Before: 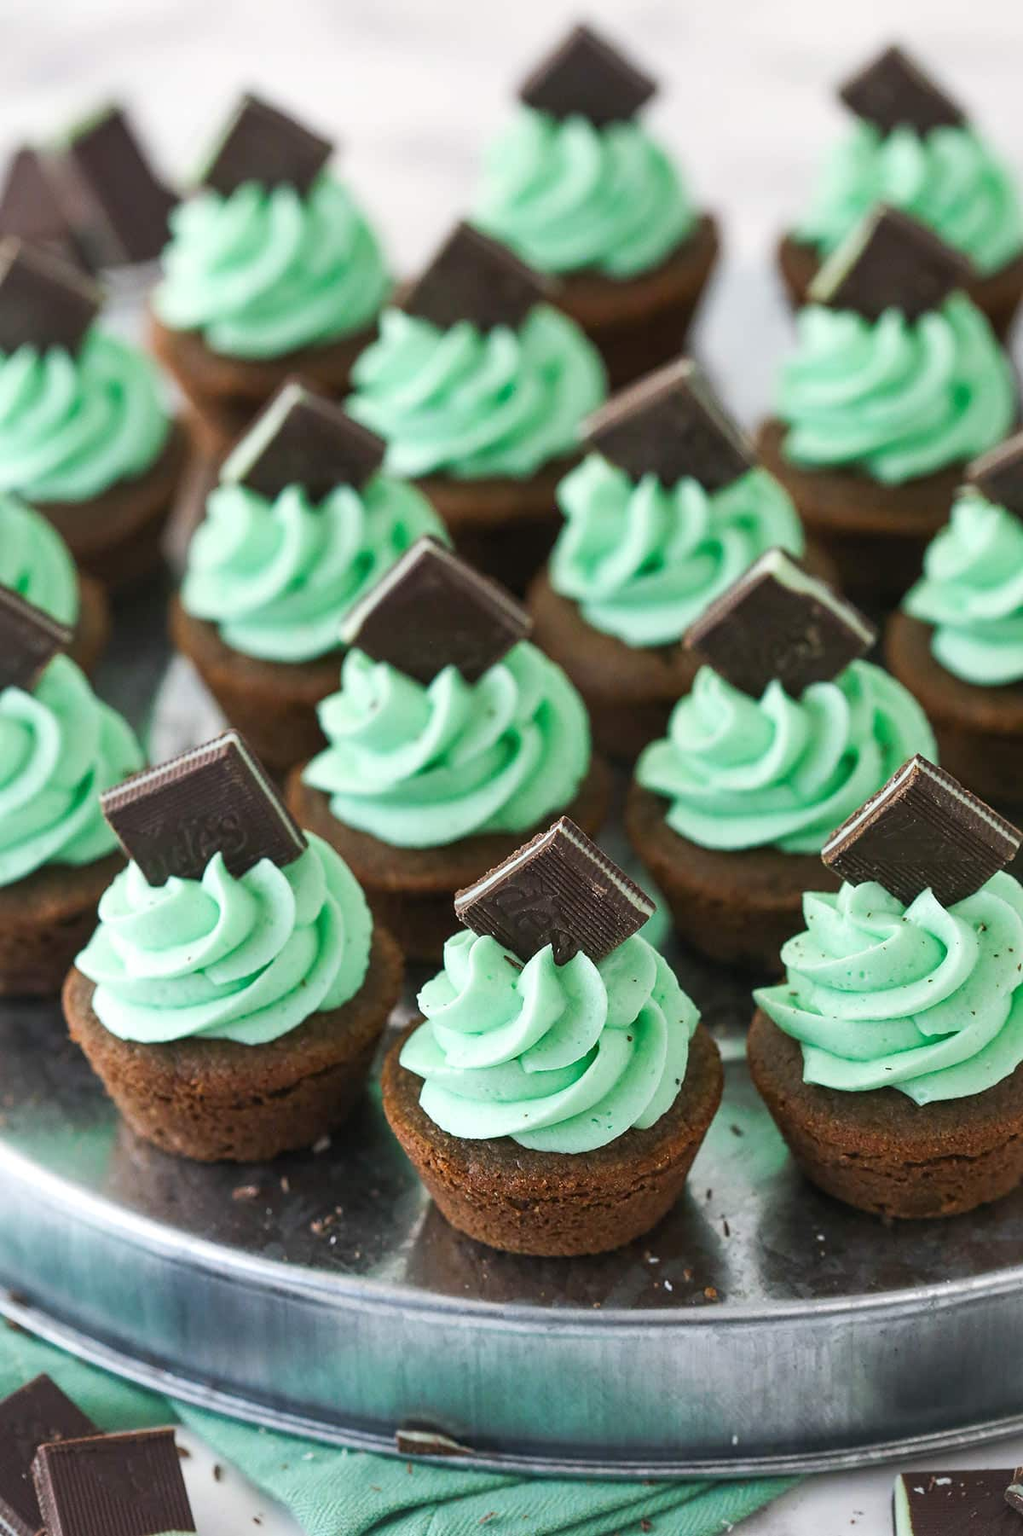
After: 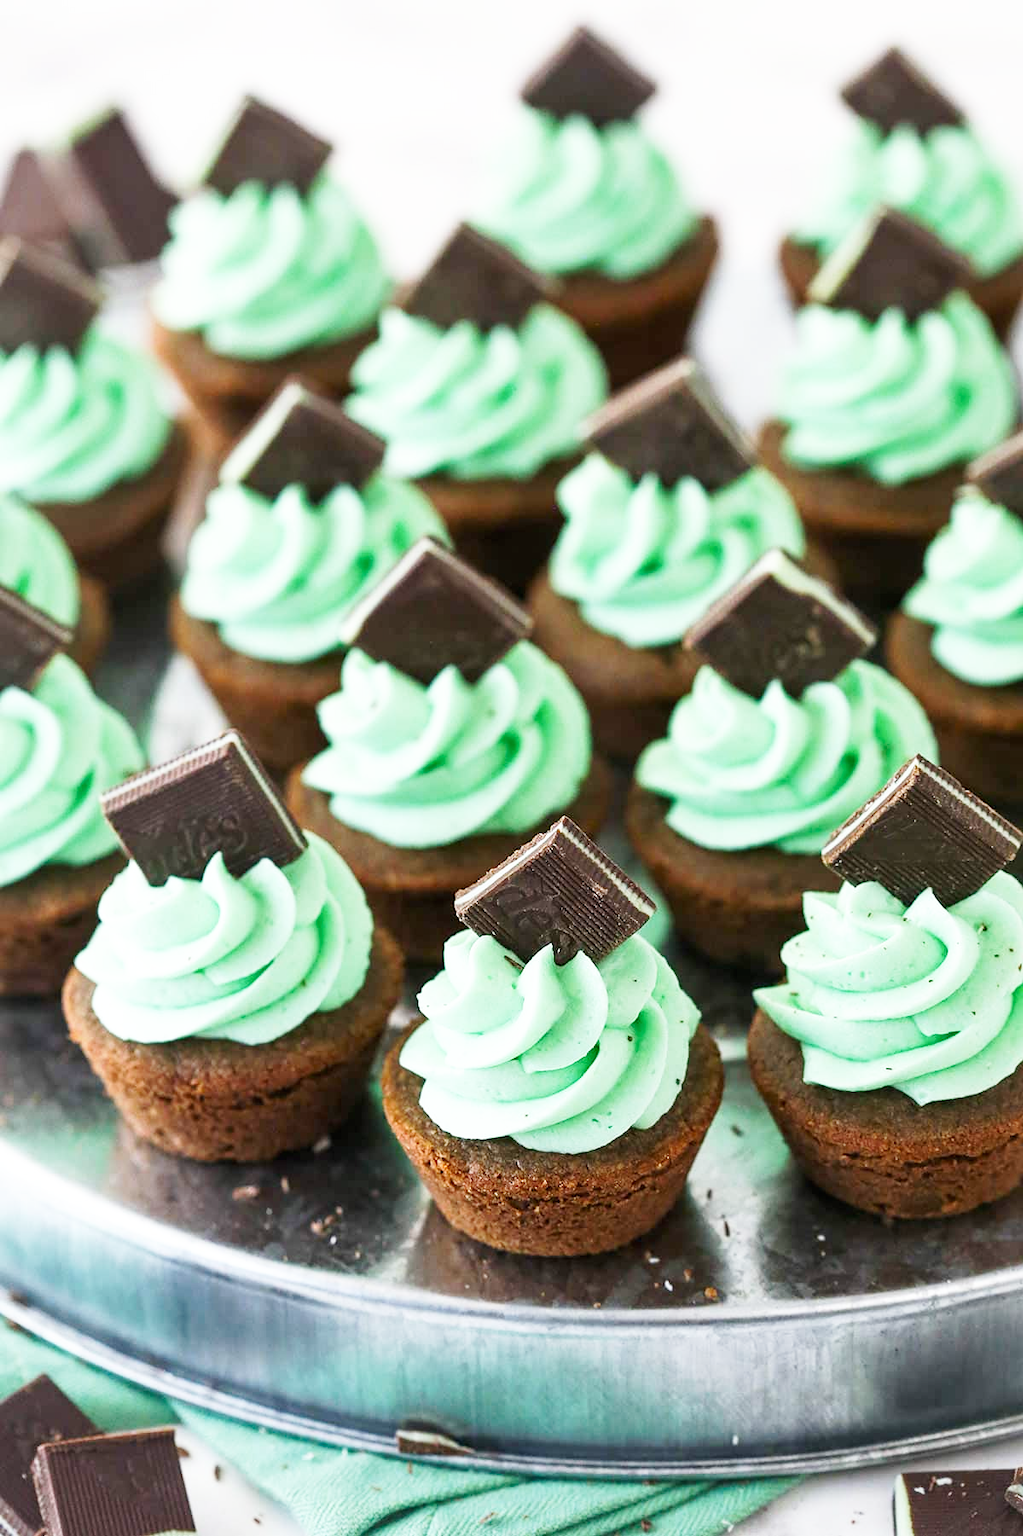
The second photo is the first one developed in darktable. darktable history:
base curve: curves: ch0 [(0, 0) (0.005, 0.002) (0.15, 0.3) (0.4, 0.7) (0.75, 0.95) (1, 1)], preserve colors none
